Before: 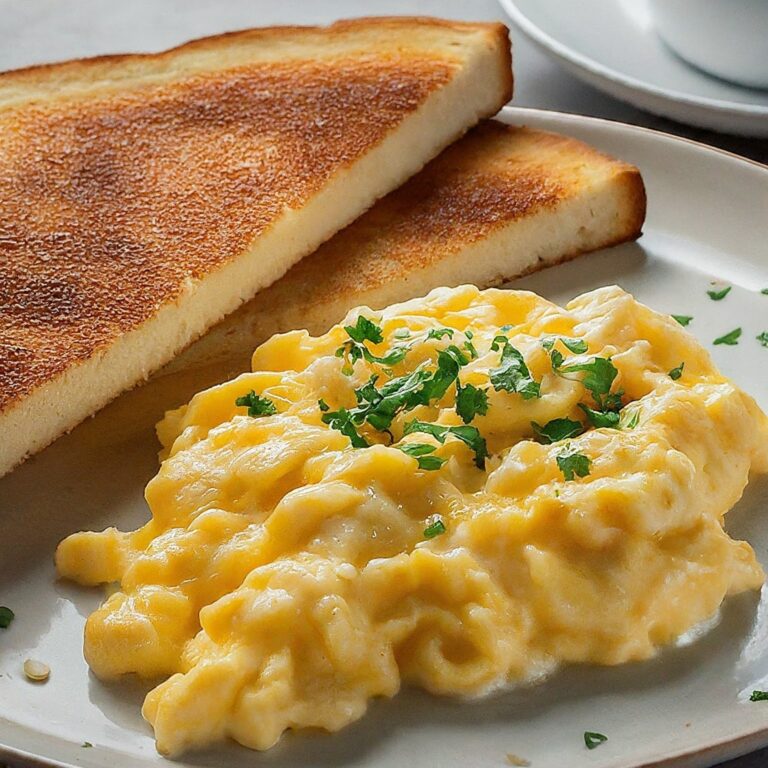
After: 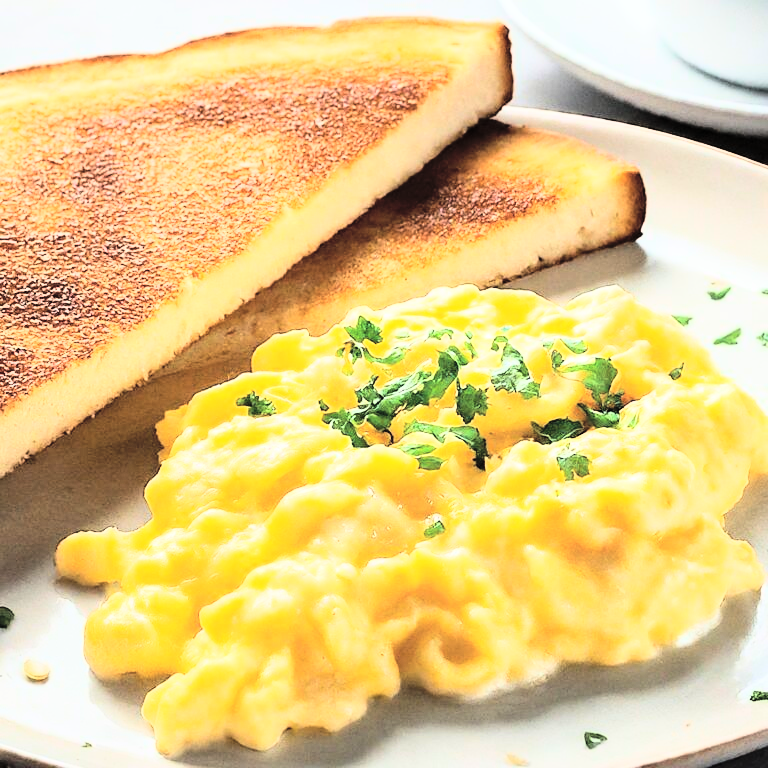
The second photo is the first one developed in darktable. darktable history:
rgb curve: curves: ch0 [(0, 0) (0.21, 0.15) (0.24, 0.21) (0.5, 0.75) (0.75, 0.96) (0.89, 0.99) (1, 1)]; ch1 [(0, 0.02) (0.21, 0.13) (0.25, 0.2) (0.5, 0.67) (0.75, 0.9) (0.89, 0.97) (1, 1)]; ch2 [(0, 0.02) (0.21, 0.13) (0.25, 0.2) (0.5, 0.67) (0.75, 0.9) (0.89, 0.97) (1, 1)], compensate middle gray true
global tonemap: drago (0.7, 100)
